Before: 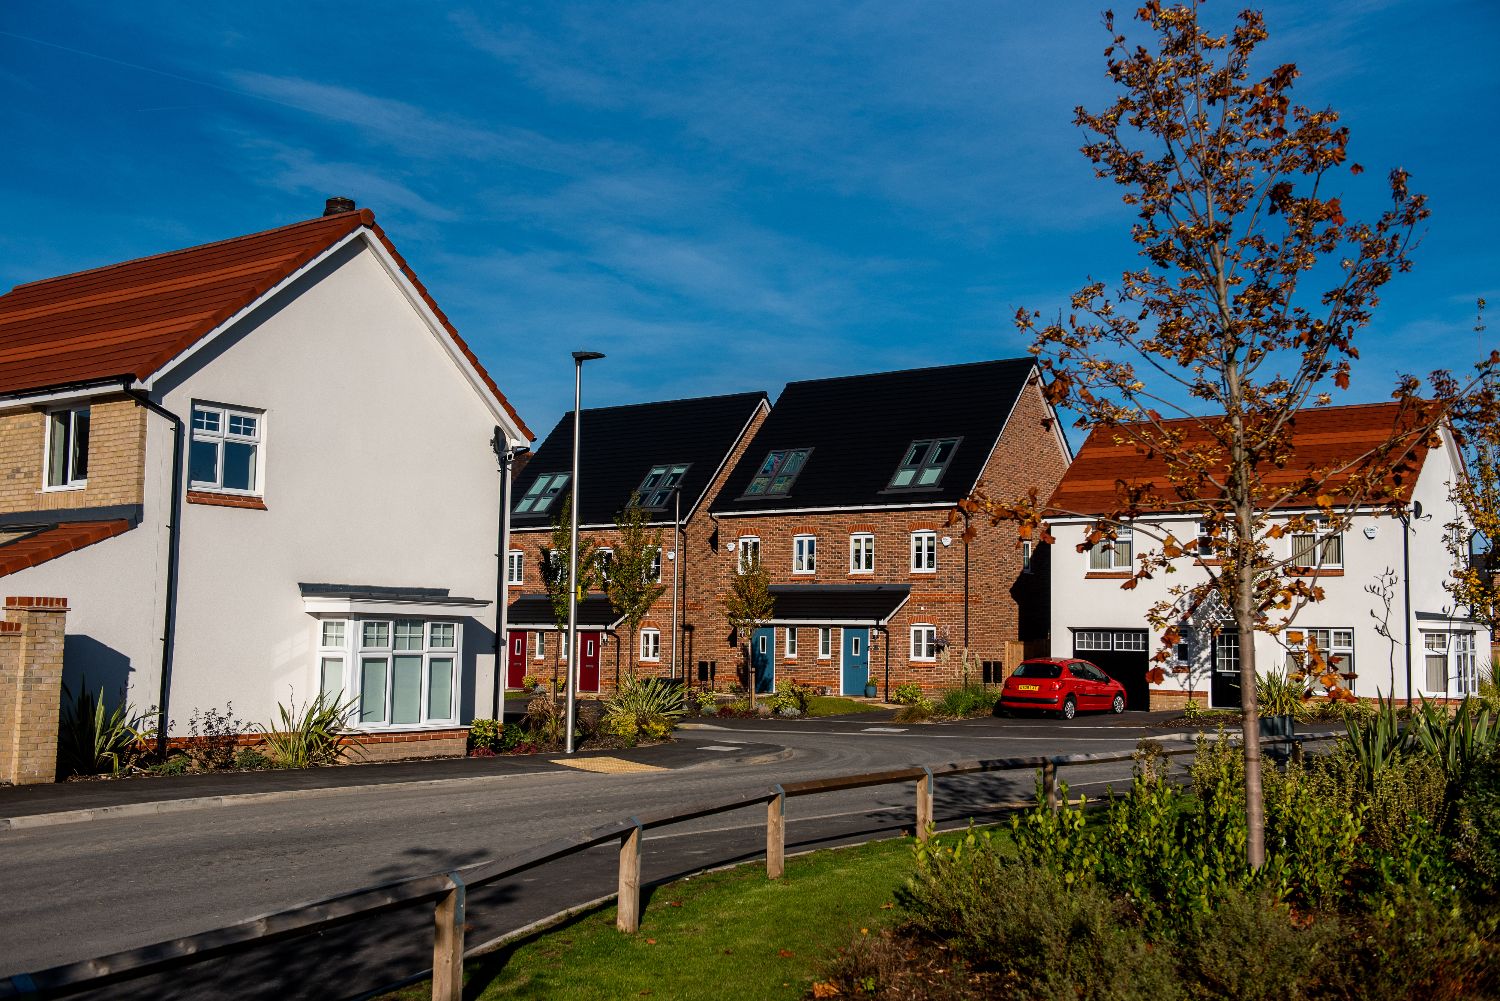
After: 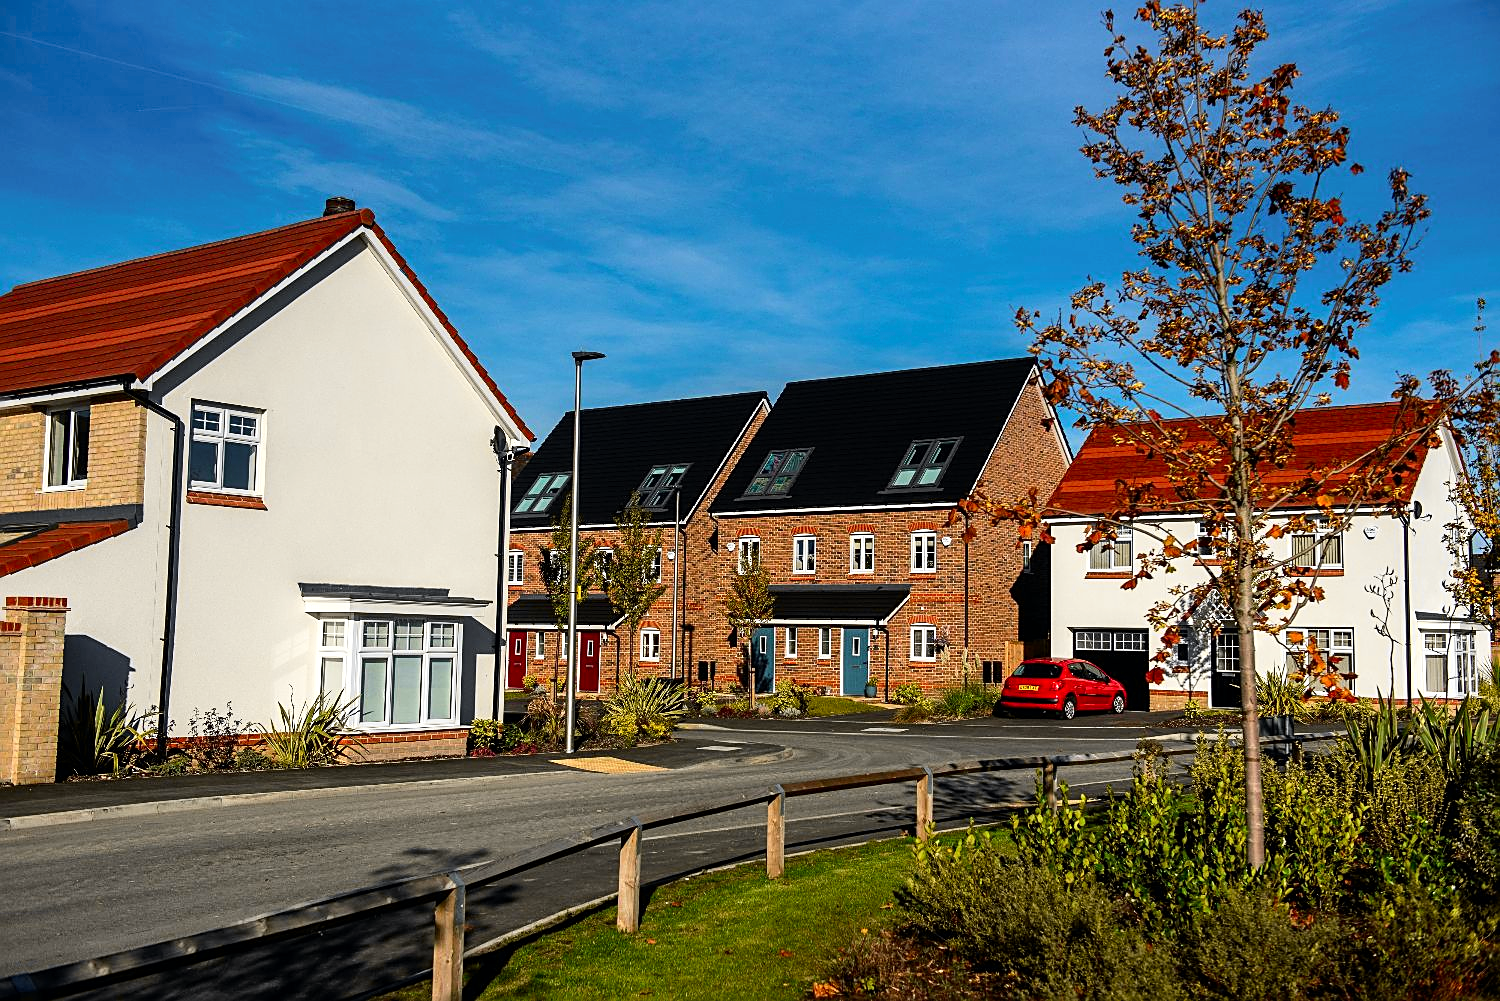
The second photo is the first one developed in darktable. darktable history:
tone curve: curves: ch0 [(0, 0) (0.071, 0.058) (0.266, 0.268) (0.498, 0.542) (0.766, 0.807) (1, 0.983)]; ch1 [(0, 0) (0.346, 0.307) (0.408, 0.387) (0.463, 0.465) (0.482, 0.493) (0.502, 0.499) (0.517, 0.505) (0.55, 0.554) (0.597, 0.61) (0.651, 0.698) (1, 1)]; ch2 [(0, 0) (0.346, 0.34) (0.434, 0.46) (0.485, 0.494) (0.5, 0.498) (0.509, 0.517) (0.526, 0.539) (0.583, 0.603) (0.625, 0.659) (1, 1)], color space Lab, independent channels, preserve colors none
sharpen: amount 0.49
exposure: exposure 0.297 EV, compensate exposure bias true, compensate highlight preservation false
